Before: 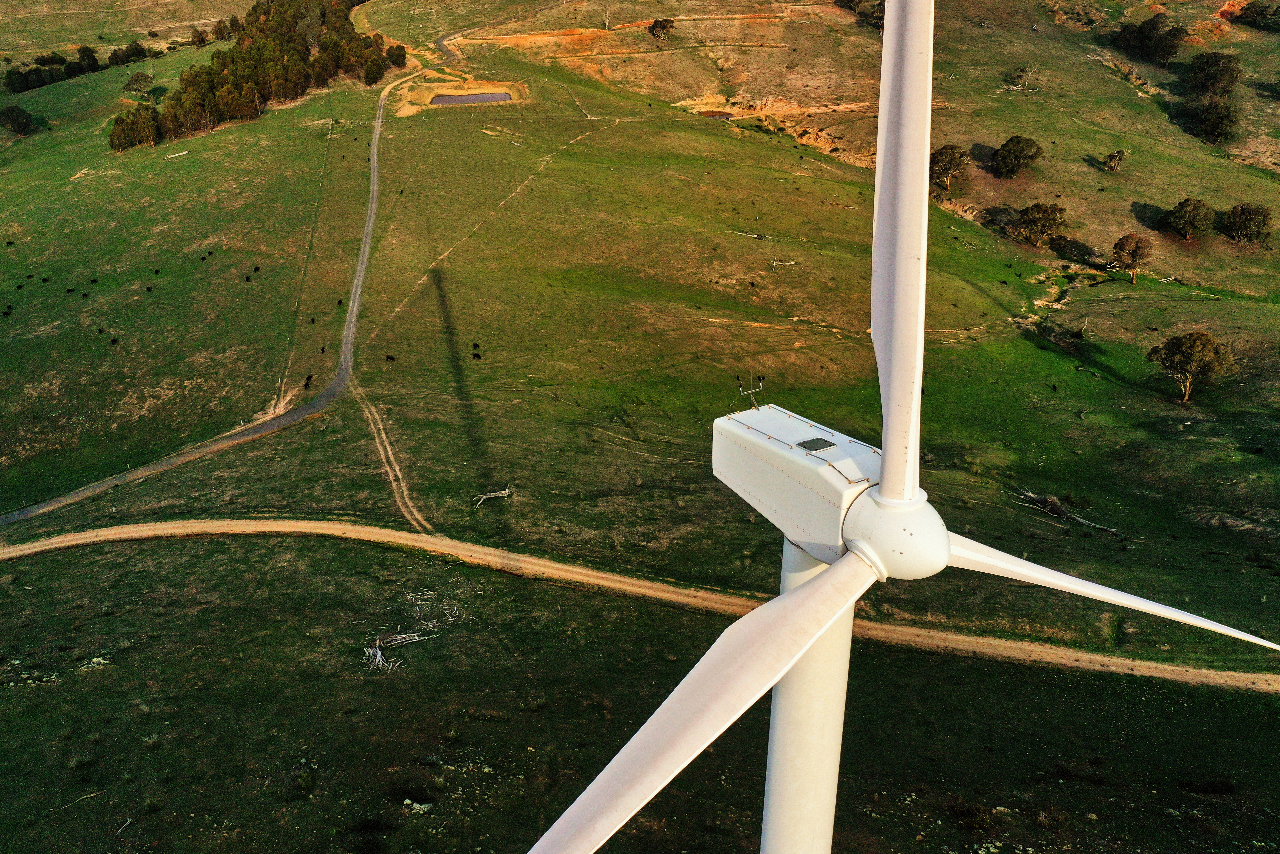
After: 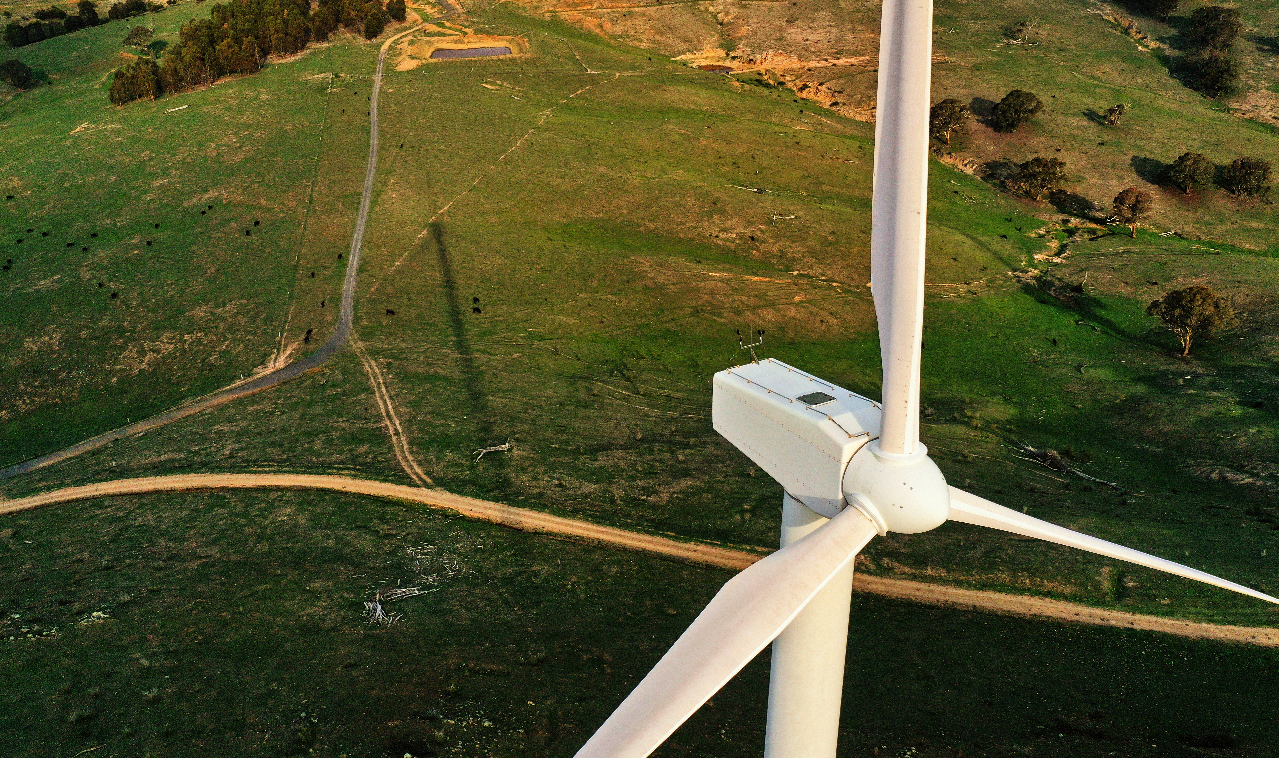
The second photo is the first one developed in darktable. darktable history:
crop and rotate: top 5.609%, bottom 5.609%
grain: coarseness 0.09 ISO, strength 10%
